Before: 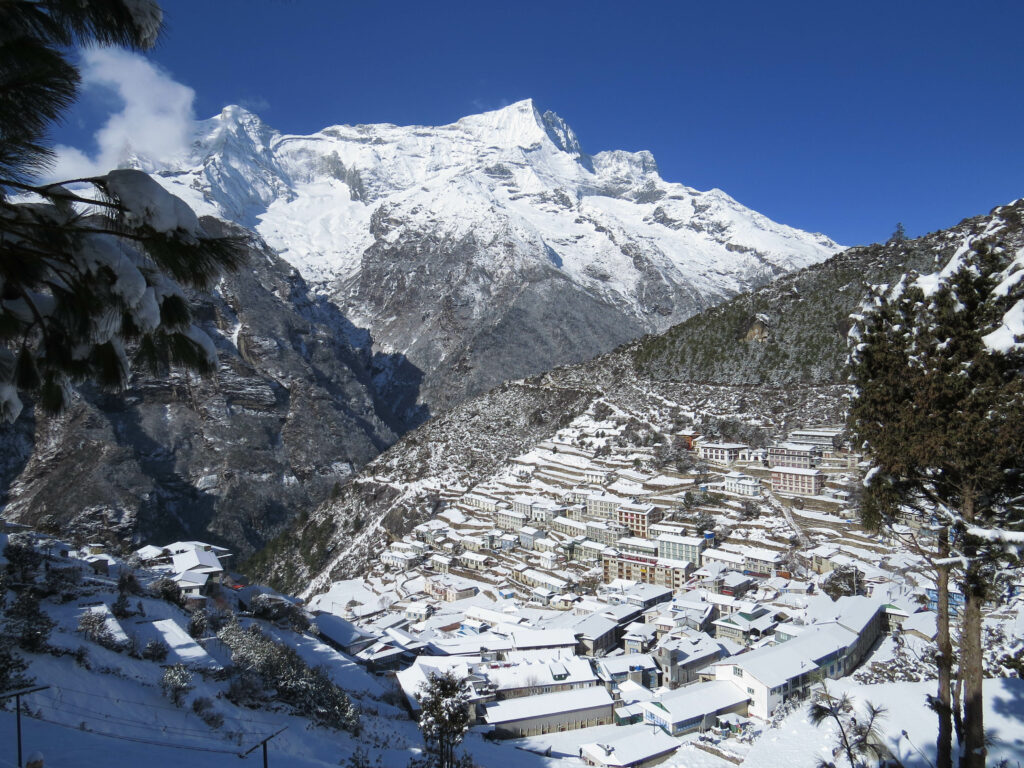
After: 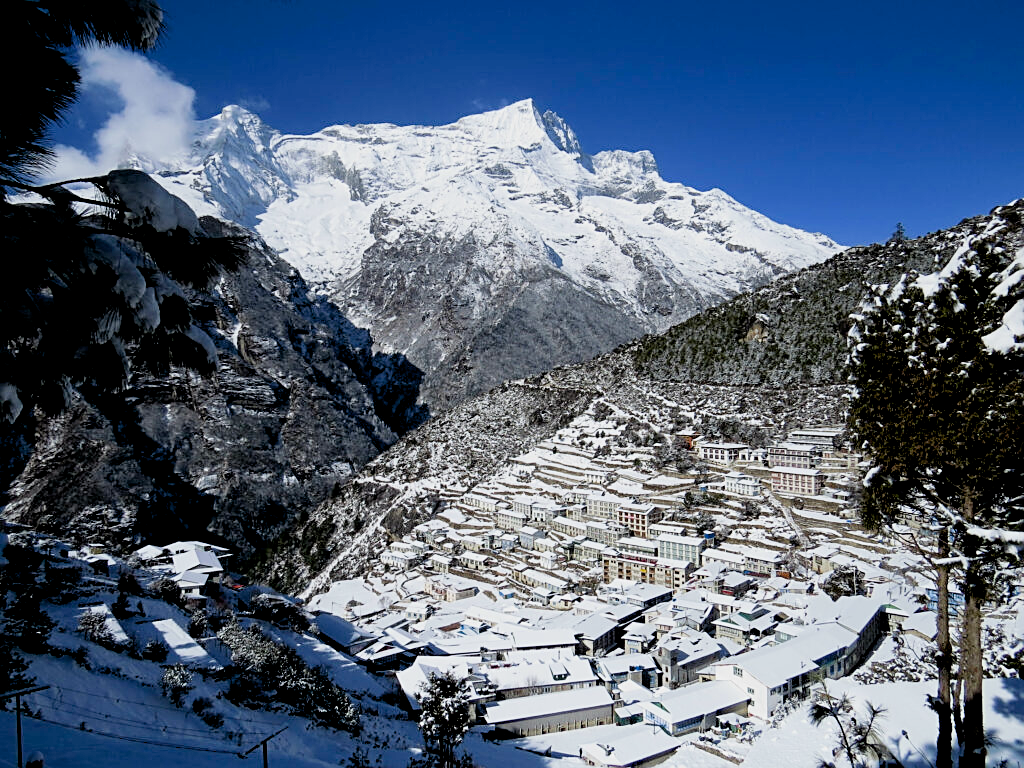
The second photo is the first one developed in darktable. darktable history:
filmic rgb: middle gray luminance 9.08%, black relative exposure -10.59 EV, white relative exposure 3.43 EV, threshold 2.97 EV, target black luminance 0%, hardness 5.98, latitude 59.53%, contrast 1.091, highlights saturation mix 4.55%, shadows ↔ highlights balance 28.9%, enable highlight reconstruction true
exposure: black level correction 0.025, exposure 0.181 EV, compensate highlight preservation false
sharpen: on, module defaults
